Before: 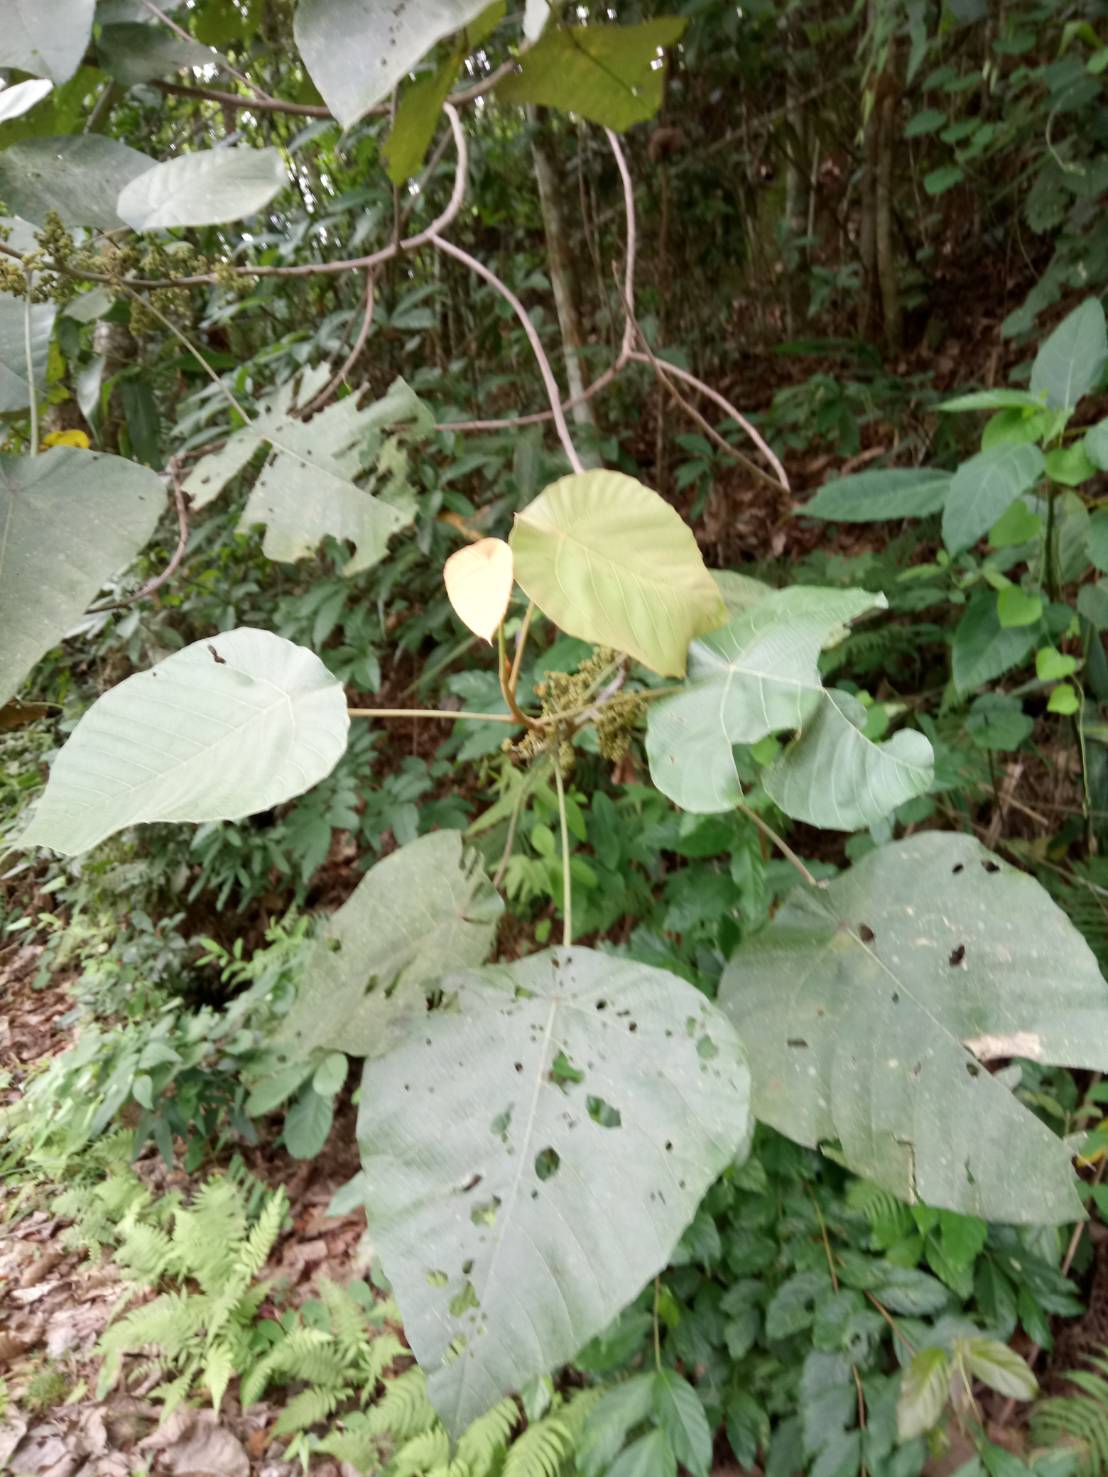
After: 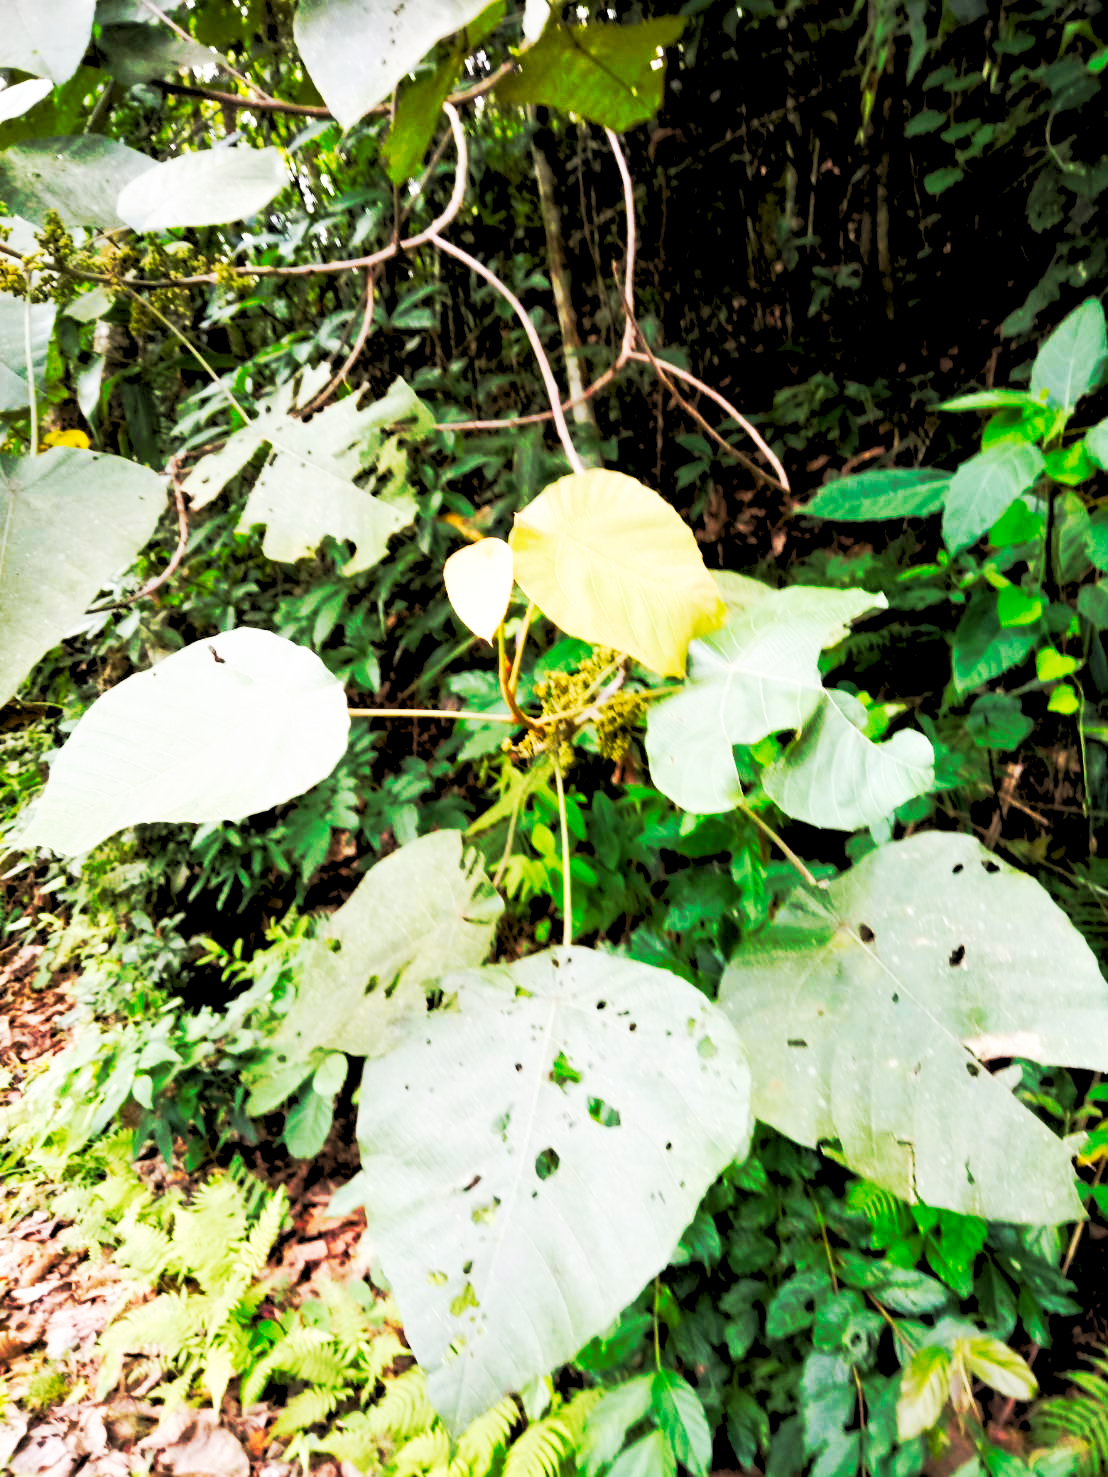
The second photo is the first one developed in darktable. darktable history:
color balance rgb: perceptual saturation grading › global saturation 25%, global vibrance 20%
tone curve: curves: ch0 [(0, 0) (0.003, 0.003) (0.011, 0.008) (0.025, 0.018) (0.044, 0.04) (0.069, 0.062) (0.1, 0.09) (0.136, 0.121) (0.177, 0.158) (0.224, 0.197) (0.277, 0.255) (0.335, 0.314) (0.399, 0.391) (0.468, 0.496) (0.543, 0.683) (0.623, 0.801) (0.709, 0.883) (0.801, 0.94) (0.898, 0.984) (1, 1)], preserve colors none
rgb levels: levels [[0.029, 0.461, 0.922], [0, 0.5, 1], [0, 0.5, 1]]
